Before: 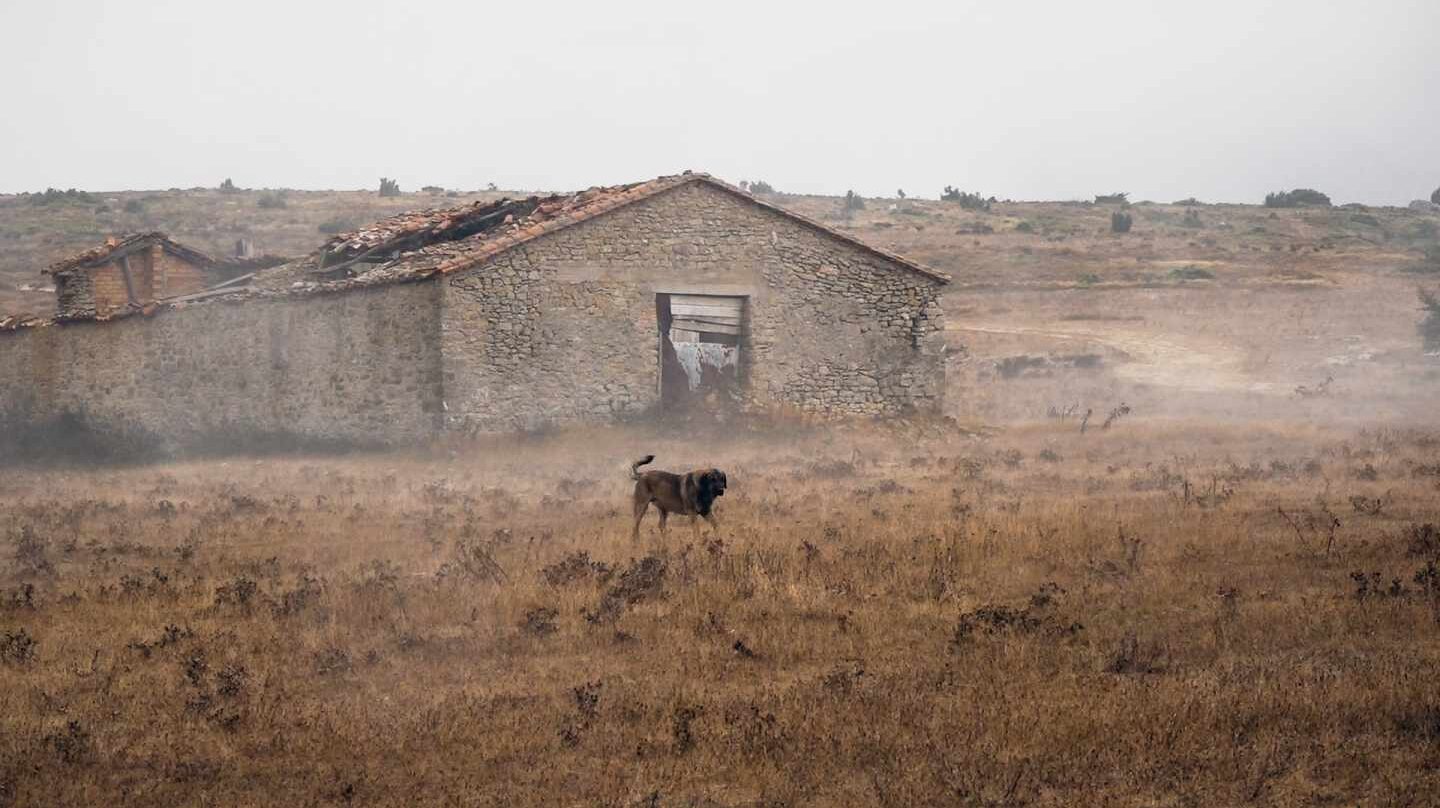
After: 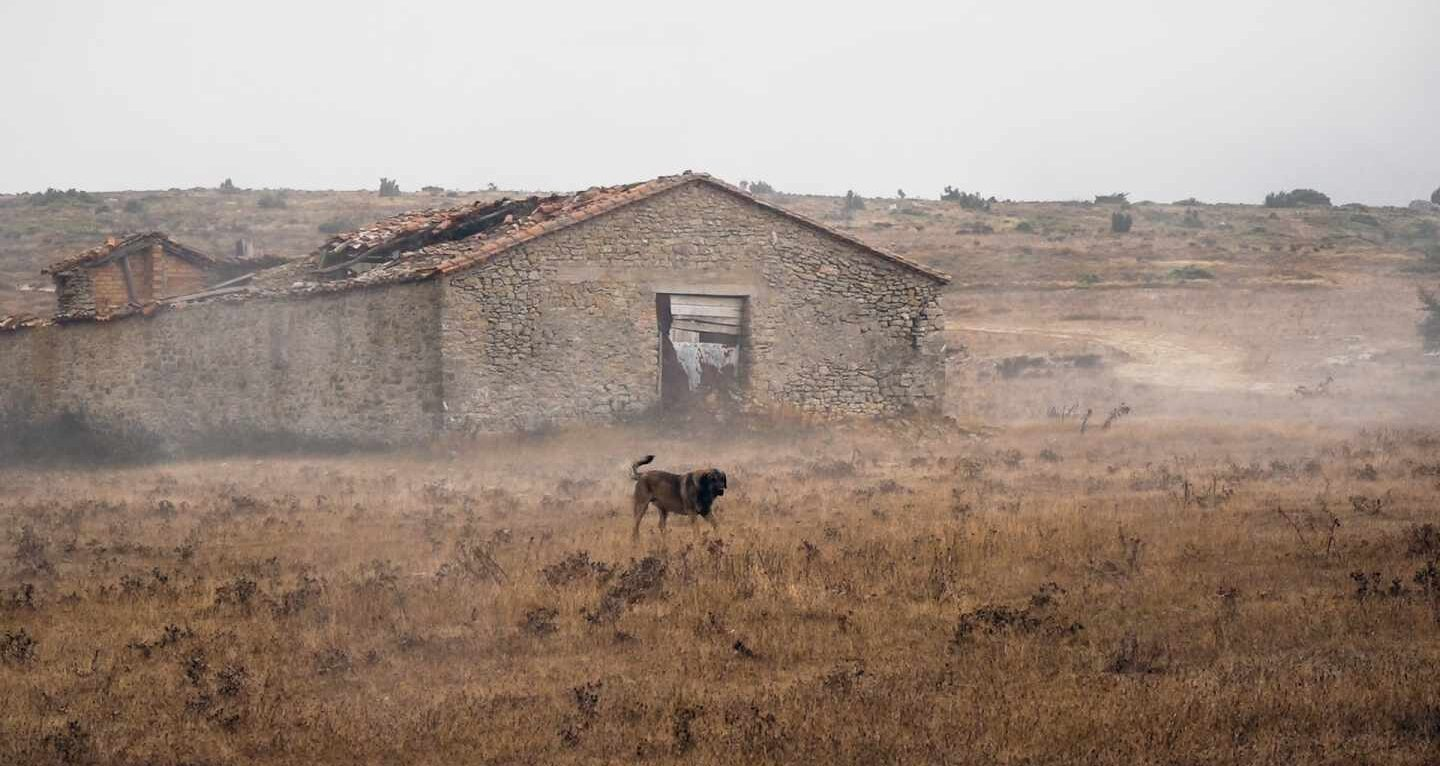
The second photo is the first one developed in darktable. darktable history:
crop and rotate: top 0.013%, bottom 5.135%
